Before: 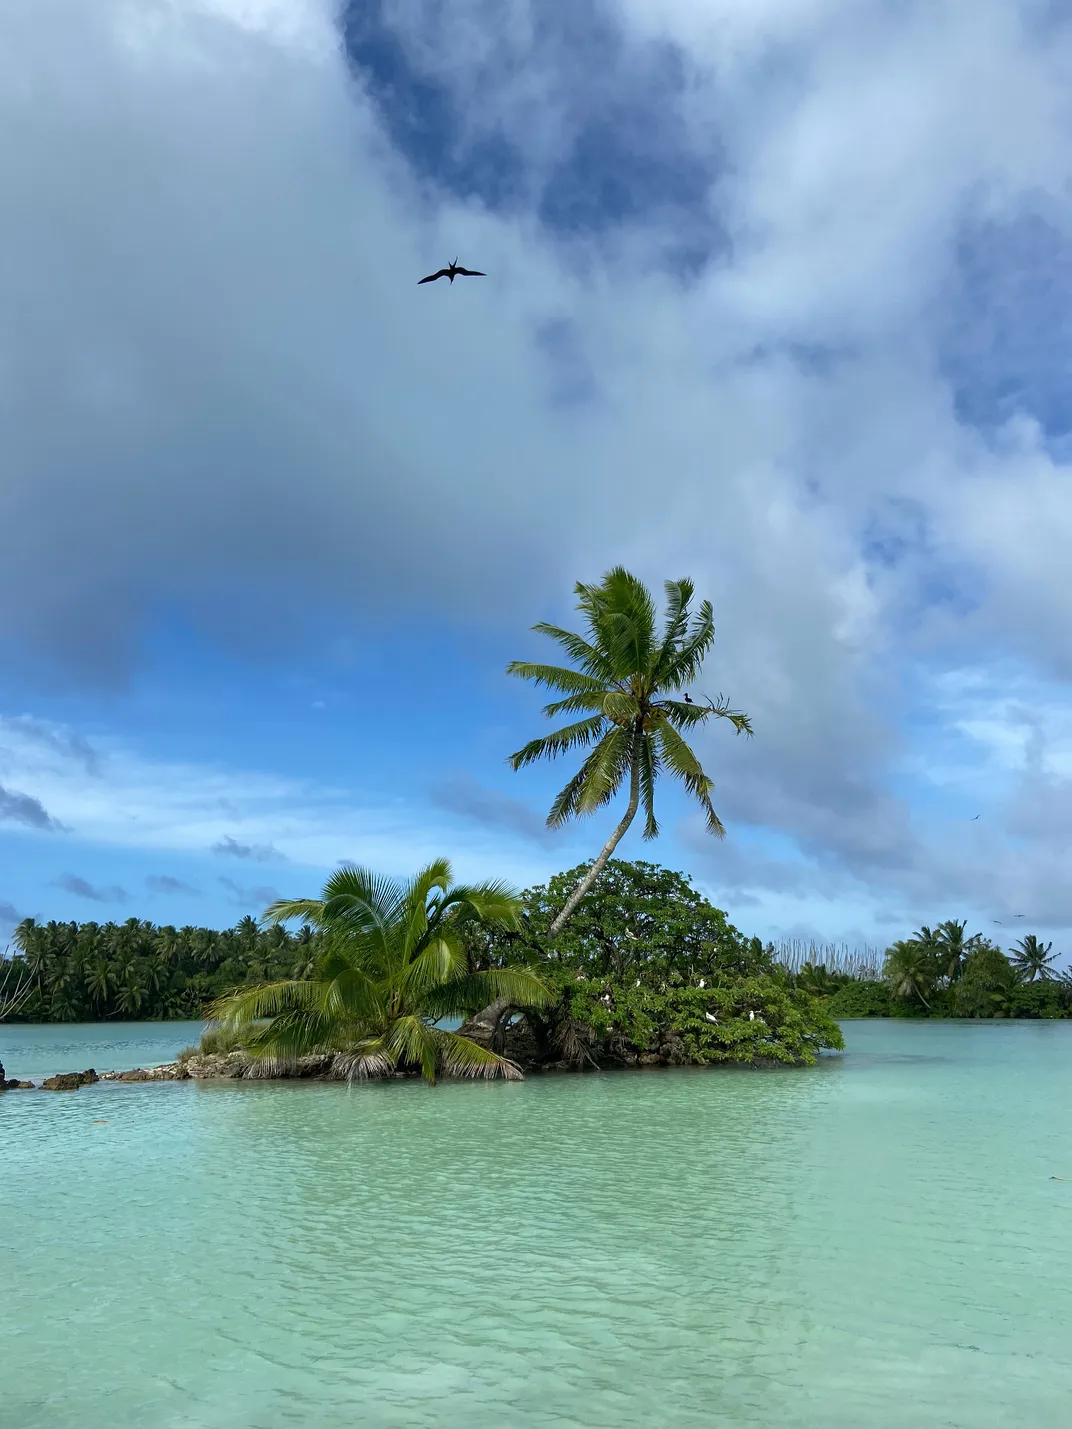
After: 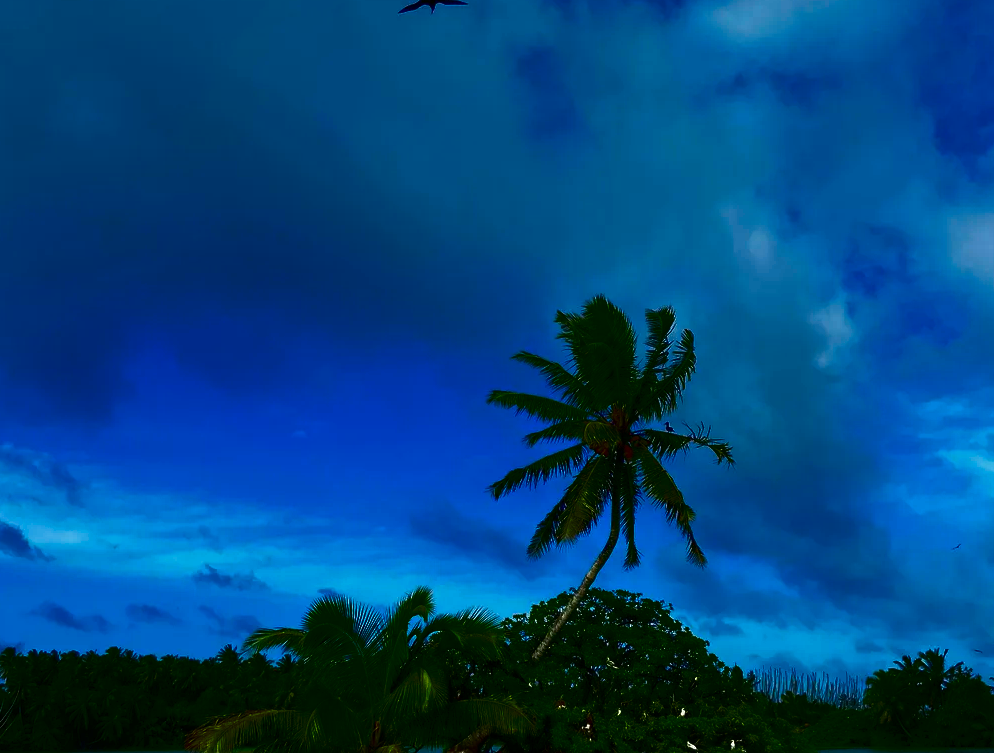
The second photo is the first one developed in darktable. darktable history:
crop: left 1.851%, top 18.982%, right 5.385%, bottom 28.261%
contrast brightness saturation: brightness -0.99, saturation 0.986
